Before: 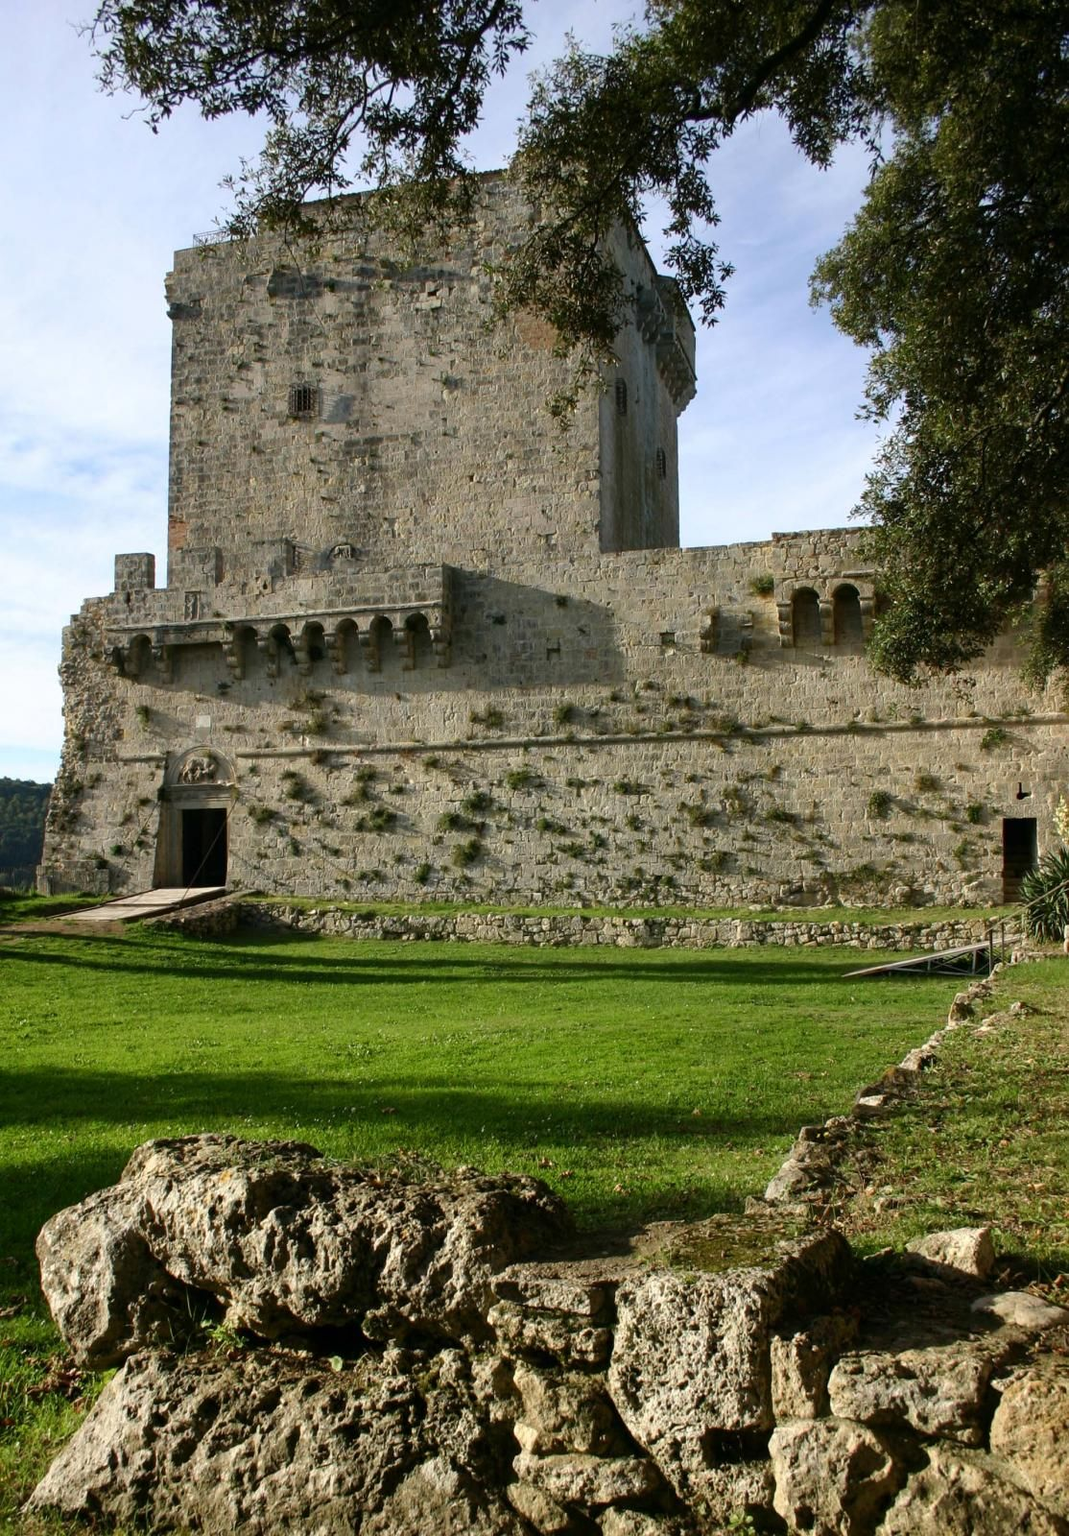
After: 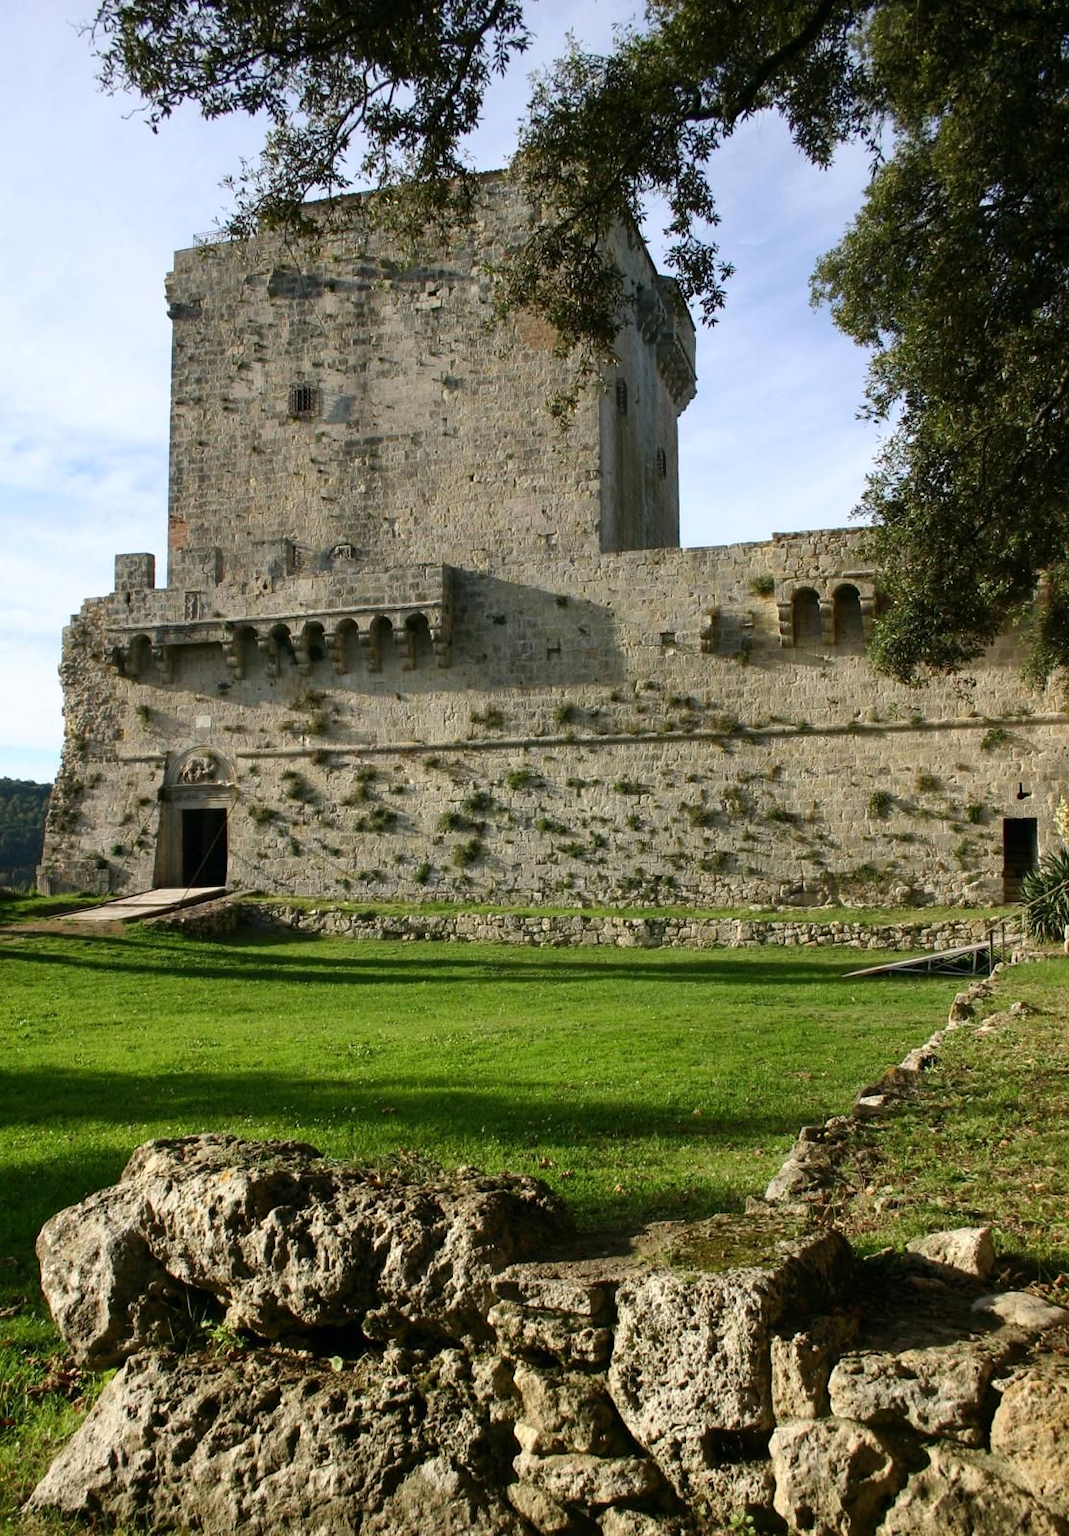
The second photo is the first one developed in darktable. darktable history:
base curve: curves: ch0 [(0, 0) (0.472, 0.508) (1, 1)]
exposure: compensate highlight preservation false
